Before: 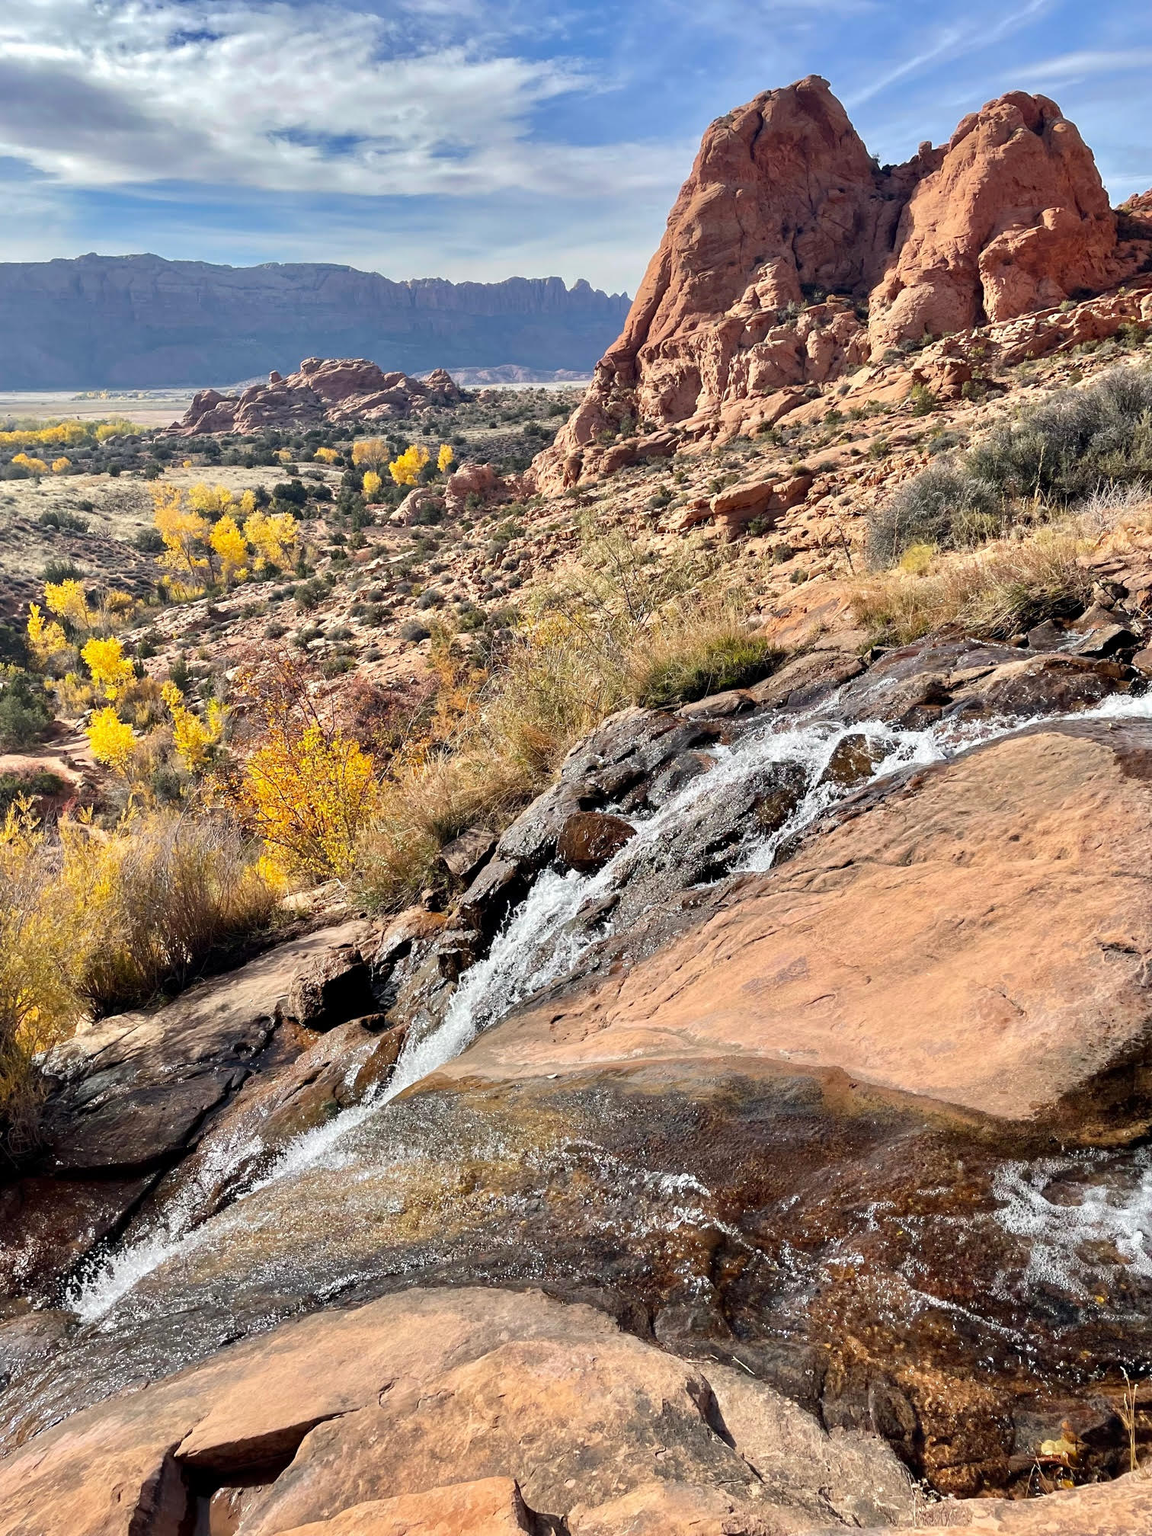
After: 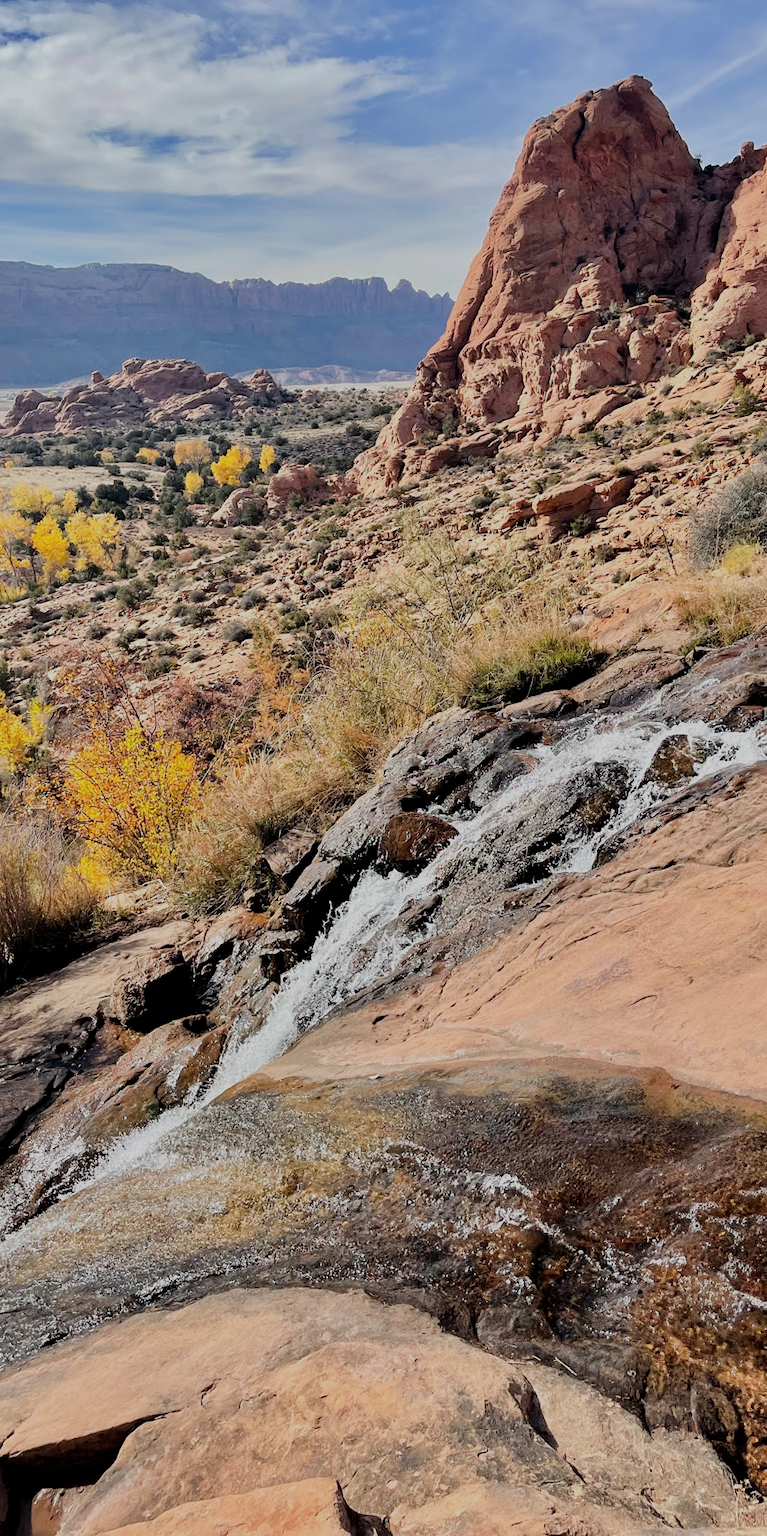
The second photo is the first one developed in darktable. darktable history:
crop and rotate: left 15.546%, right 17.787%
filmic rgb: black relative exposure -6.98 EV, white relative exposure 5.63 EV, hardness 2.86
